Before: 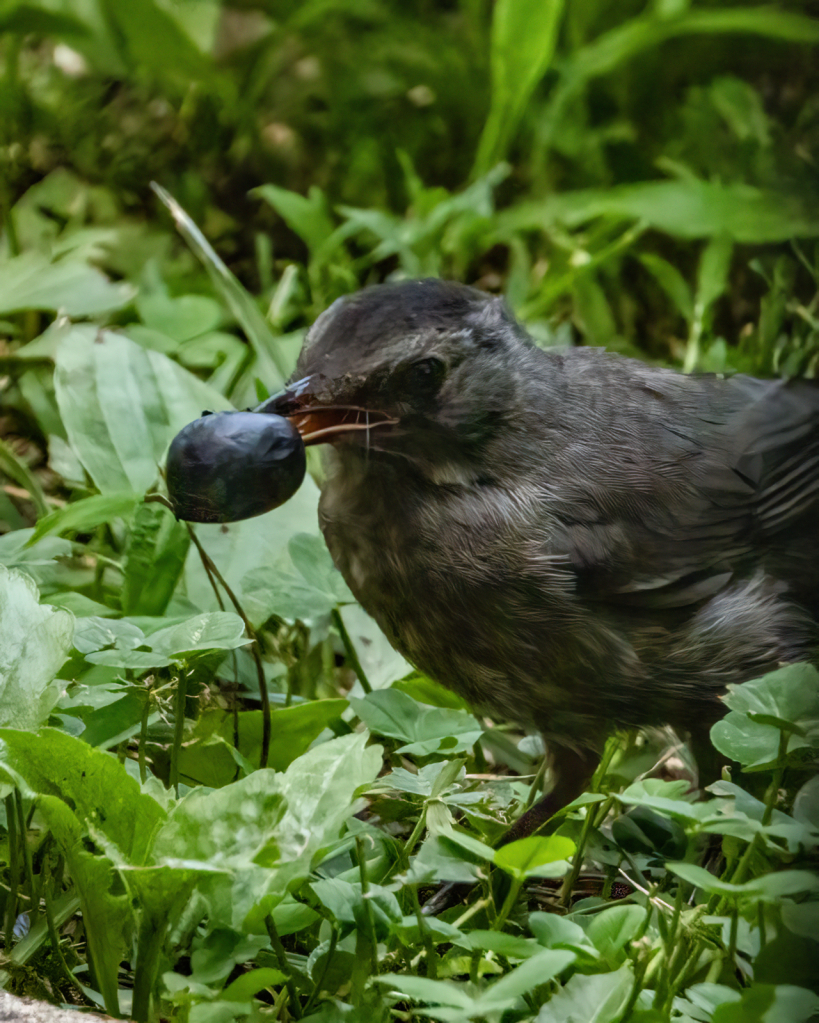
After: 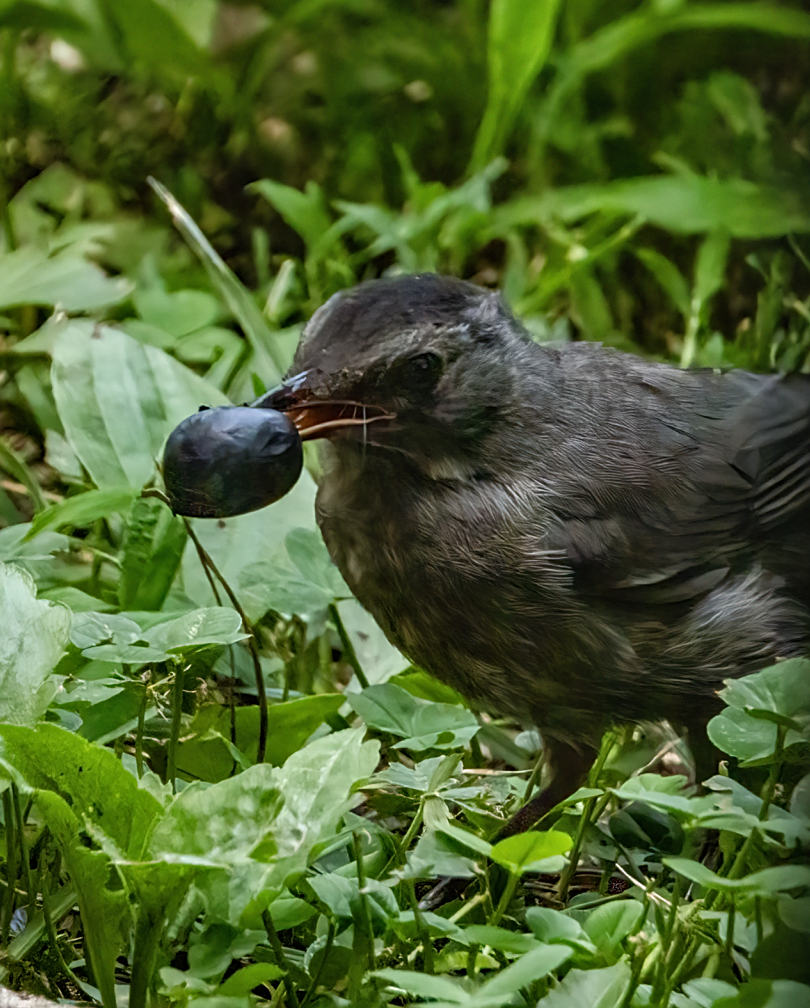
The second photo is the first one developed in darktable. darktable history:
crop: left 0.442%, top 0.551%, right 0.187%, bottom 0.552%
tone equalizer: edges refinement/feathering 500, mask exposure compensation -1.25 EV, preserve details no
sharpen: on, module defaults
